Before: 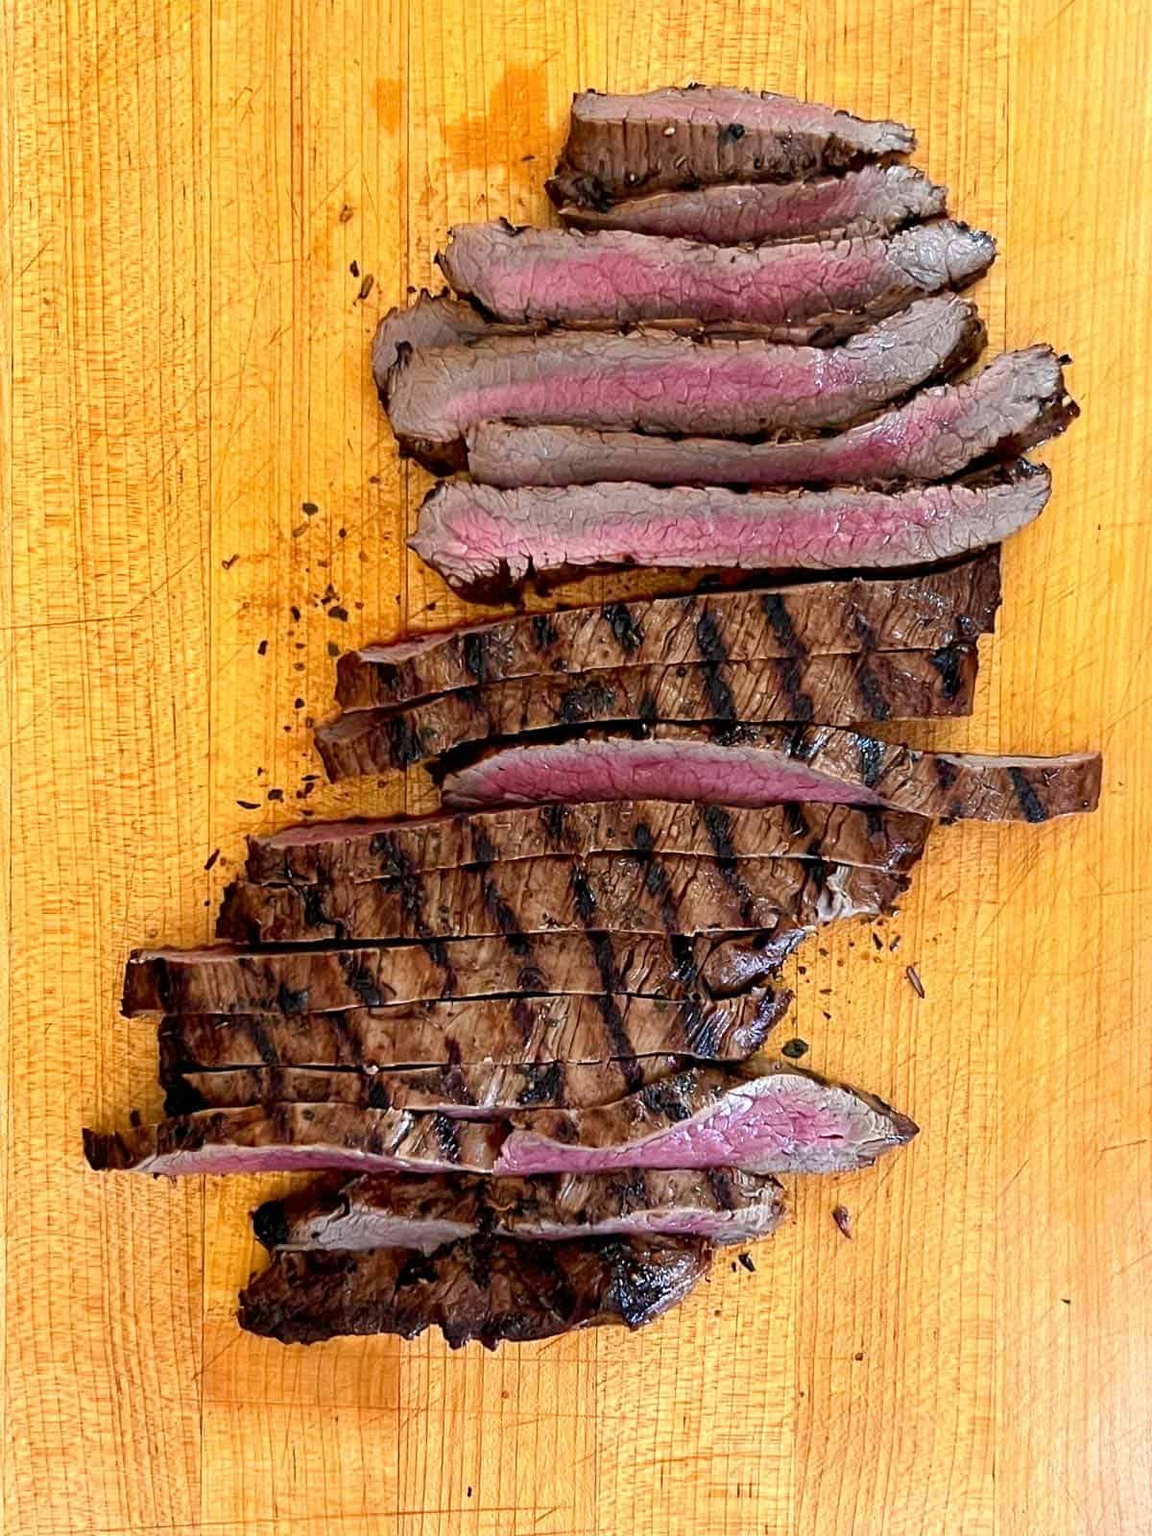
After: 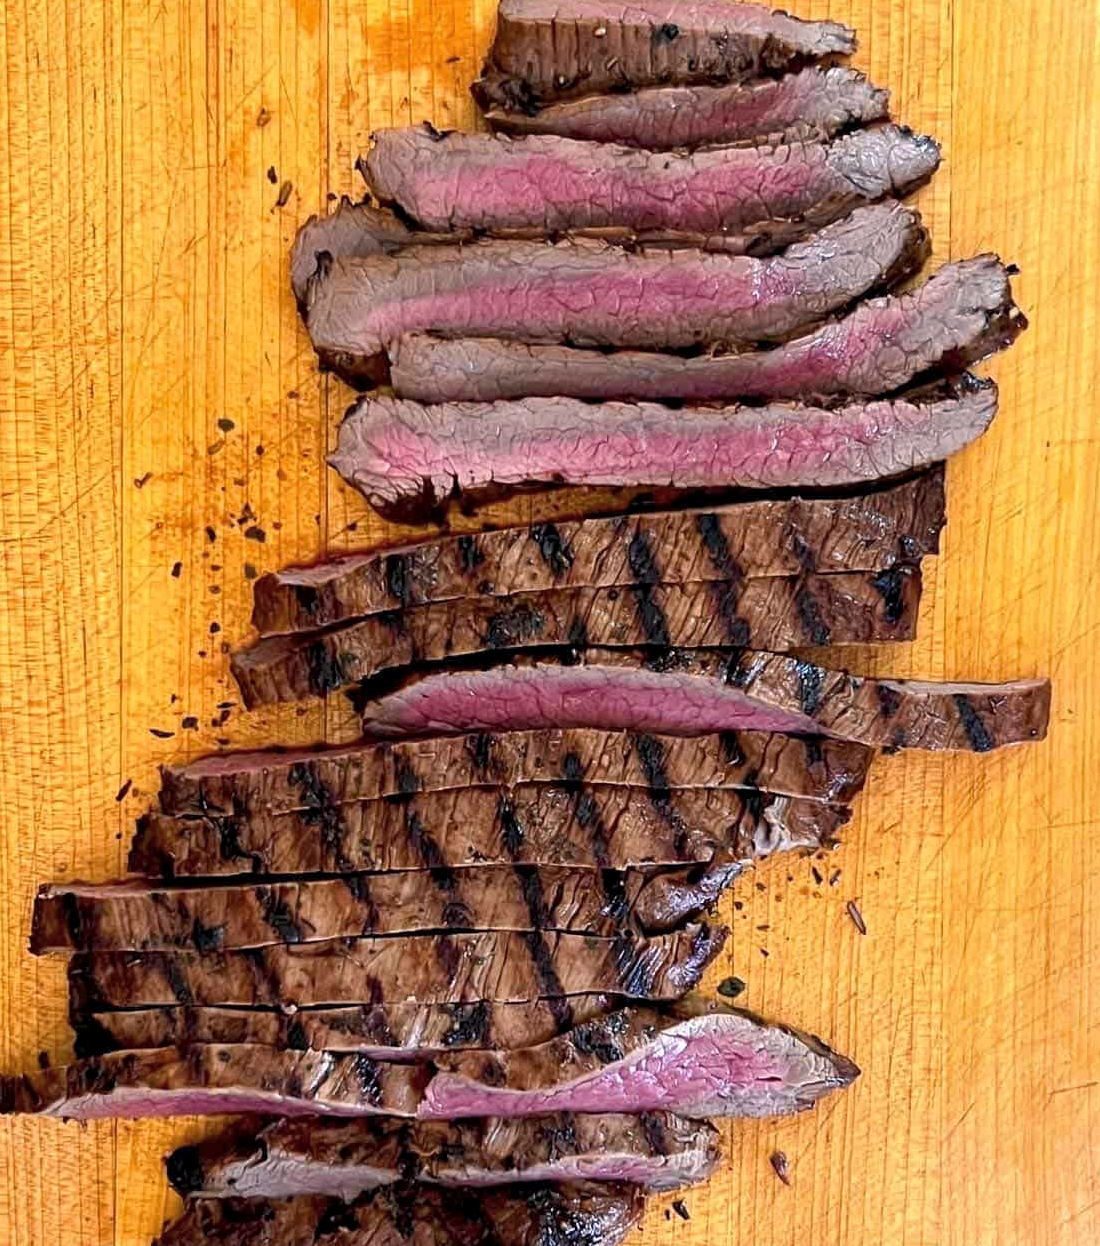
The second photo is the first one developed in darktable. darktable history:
crop: left 8.155%, top 6.611%, bottom 15.385%
local contrast: highlights 100%, shadows 100%, detail 120%, midtone range 0.2
color balance rgb: shadows lift › chroma 1.41%, shadows lift › hue 260°, power › chroma 0.5%, power › hue 260°, highlights gain › chroma 1%, highlights gain › hue 27°, saturation formula JzAzBz (2021)
shadows and highlights: shadows 25, highlights -25
